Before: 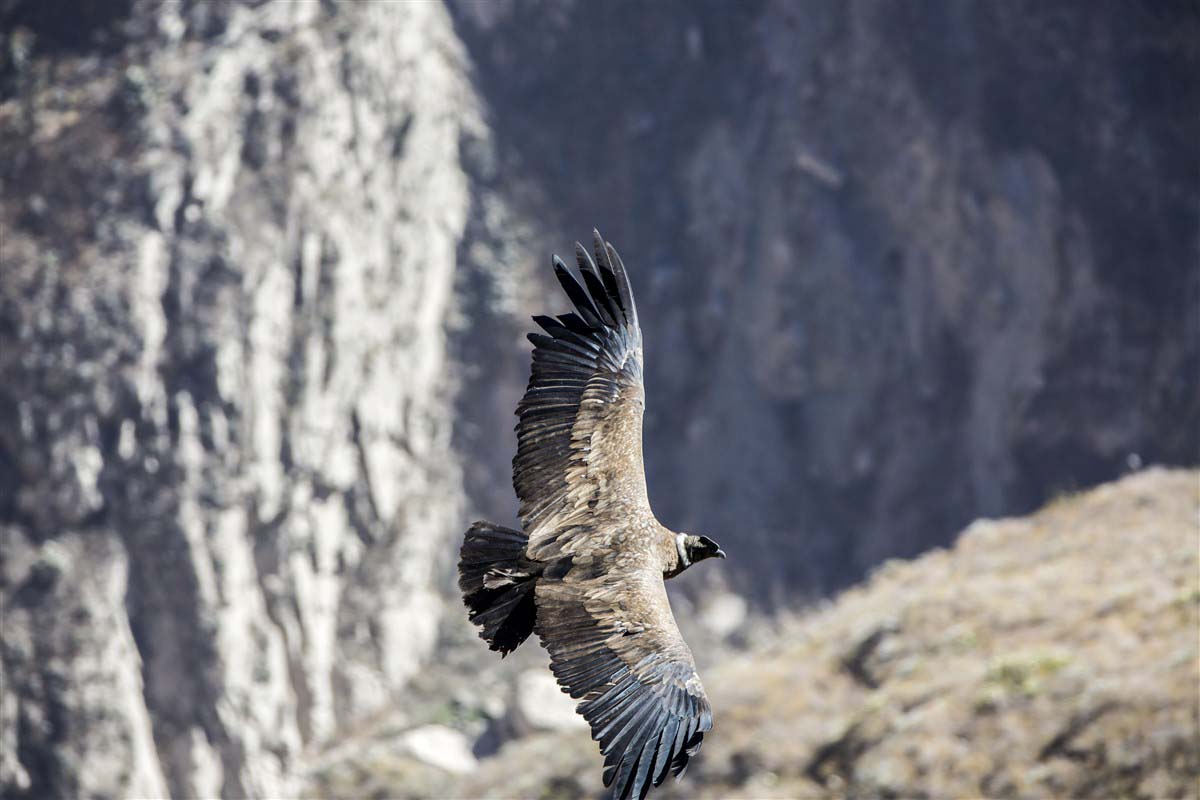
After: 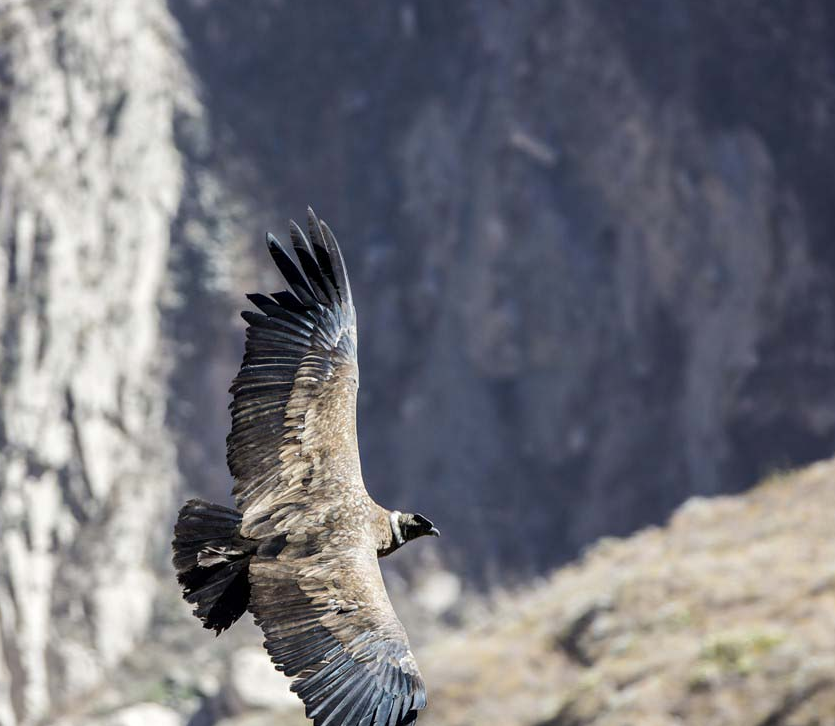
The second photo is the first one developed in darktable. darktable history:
crop and rotate: left 23.884%, top 2.917%, right 6.467%, bottom 6.271%
color calibration: illuminant same as pipeline (D50), adaptation none (bypass), x 0.332, y 0.333, temperature 5023.24 K
